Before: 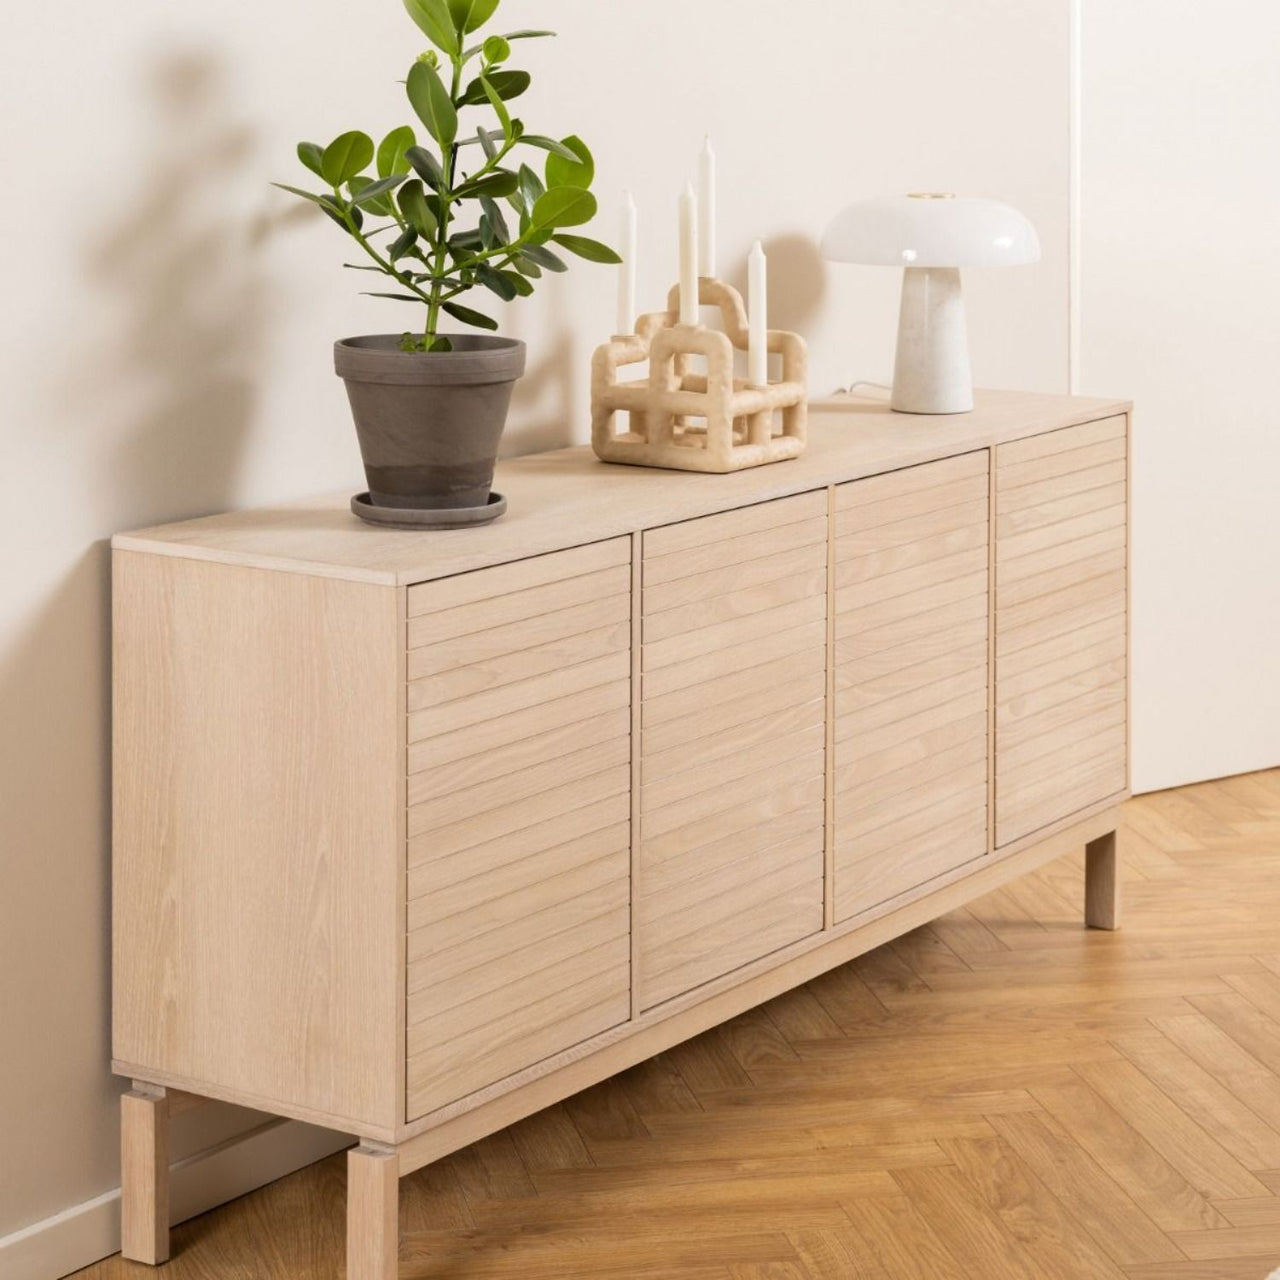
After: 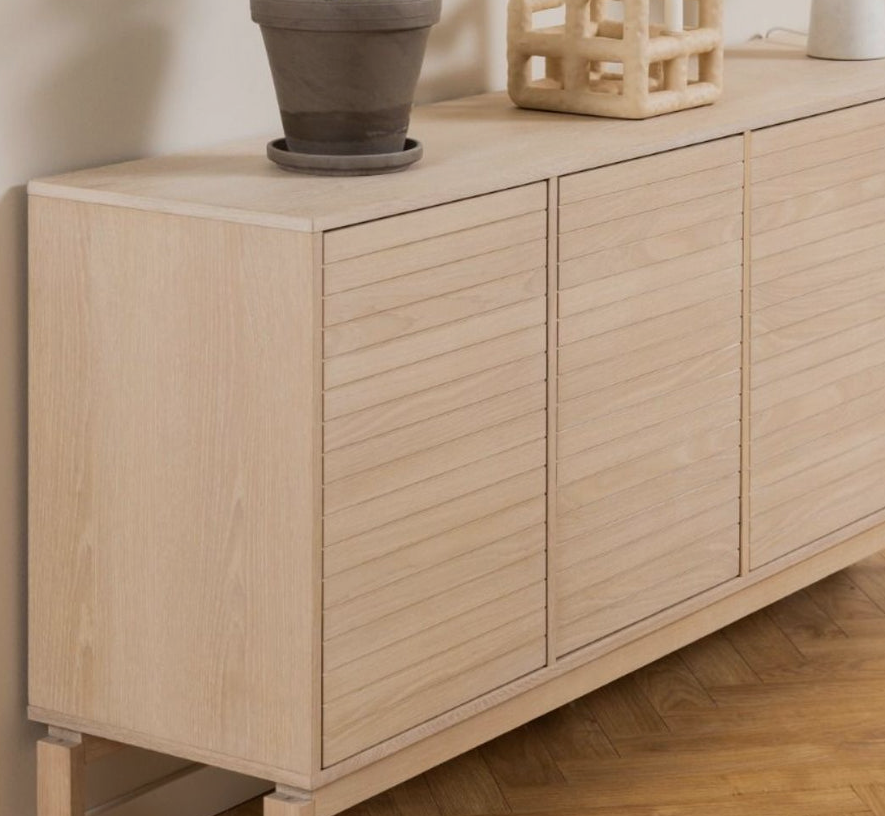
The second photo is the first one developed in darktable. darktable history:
exposure: exposure -0.387 EV, compensate highlight preservation false
crop: left 6.592%, top 27.686%, right 24.254%, bottom 8.489%
